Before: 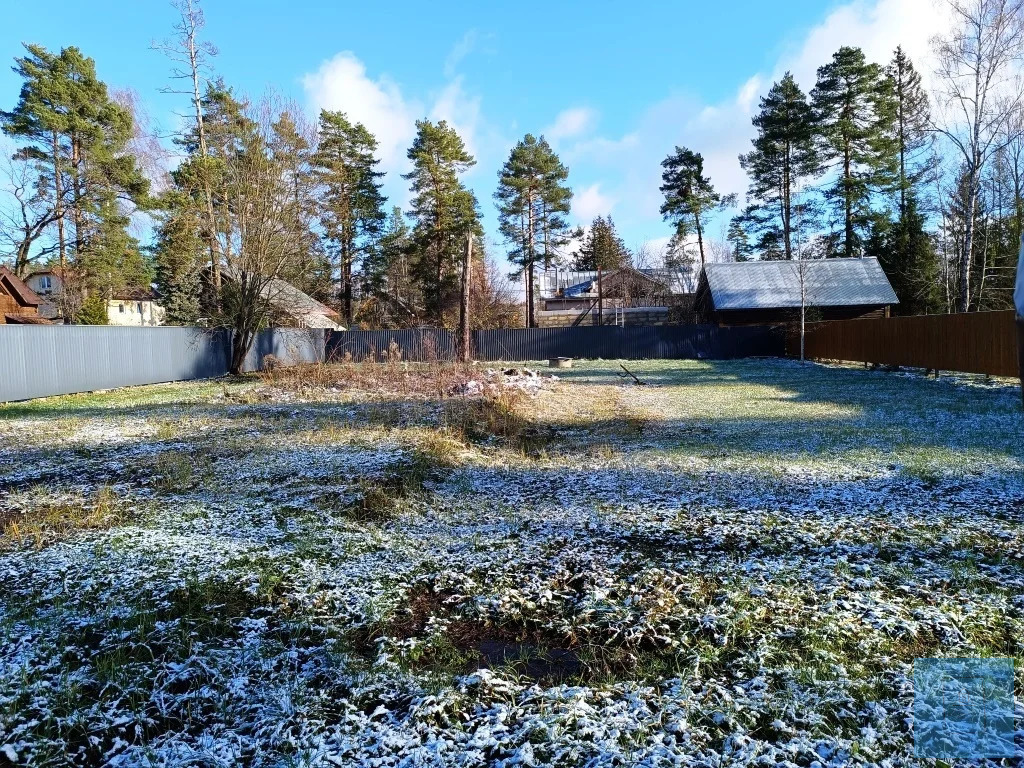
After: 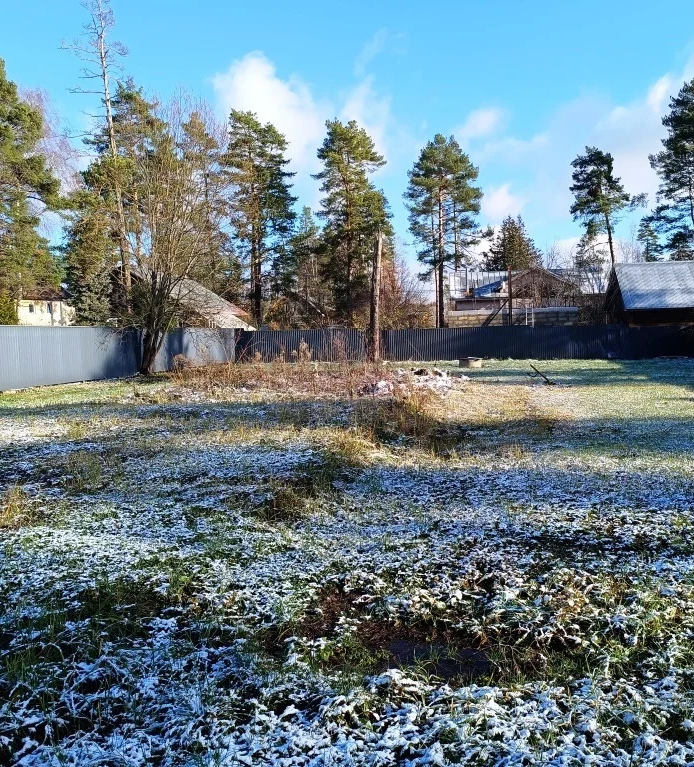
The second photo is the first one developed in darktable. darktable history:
crop and rotate: left 8.8%, right 23.402%
